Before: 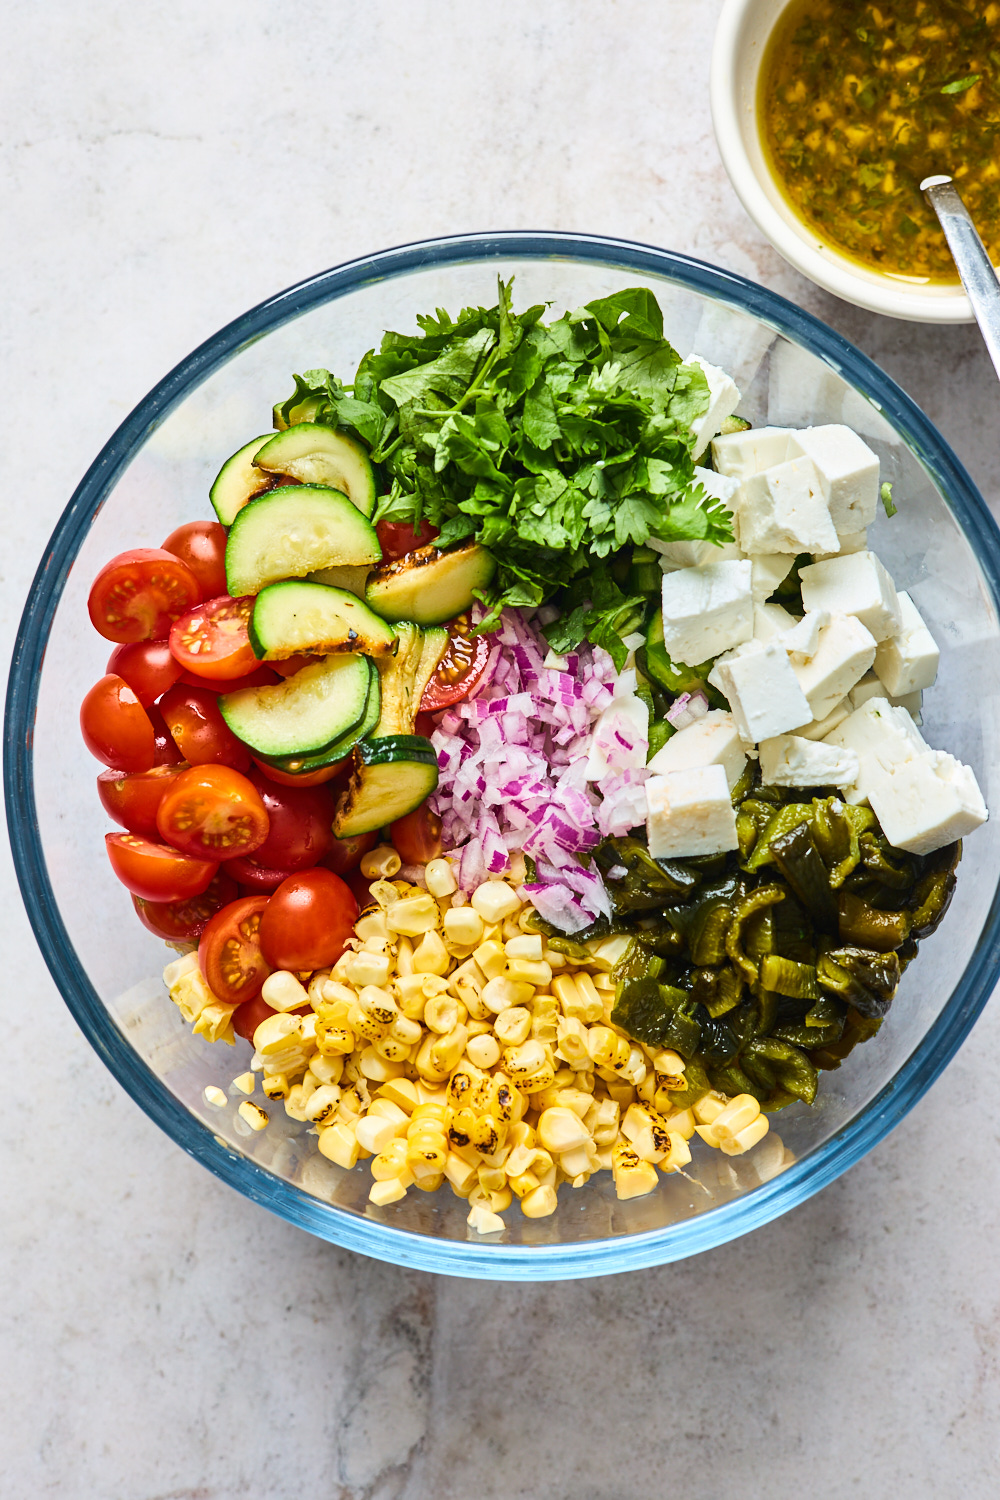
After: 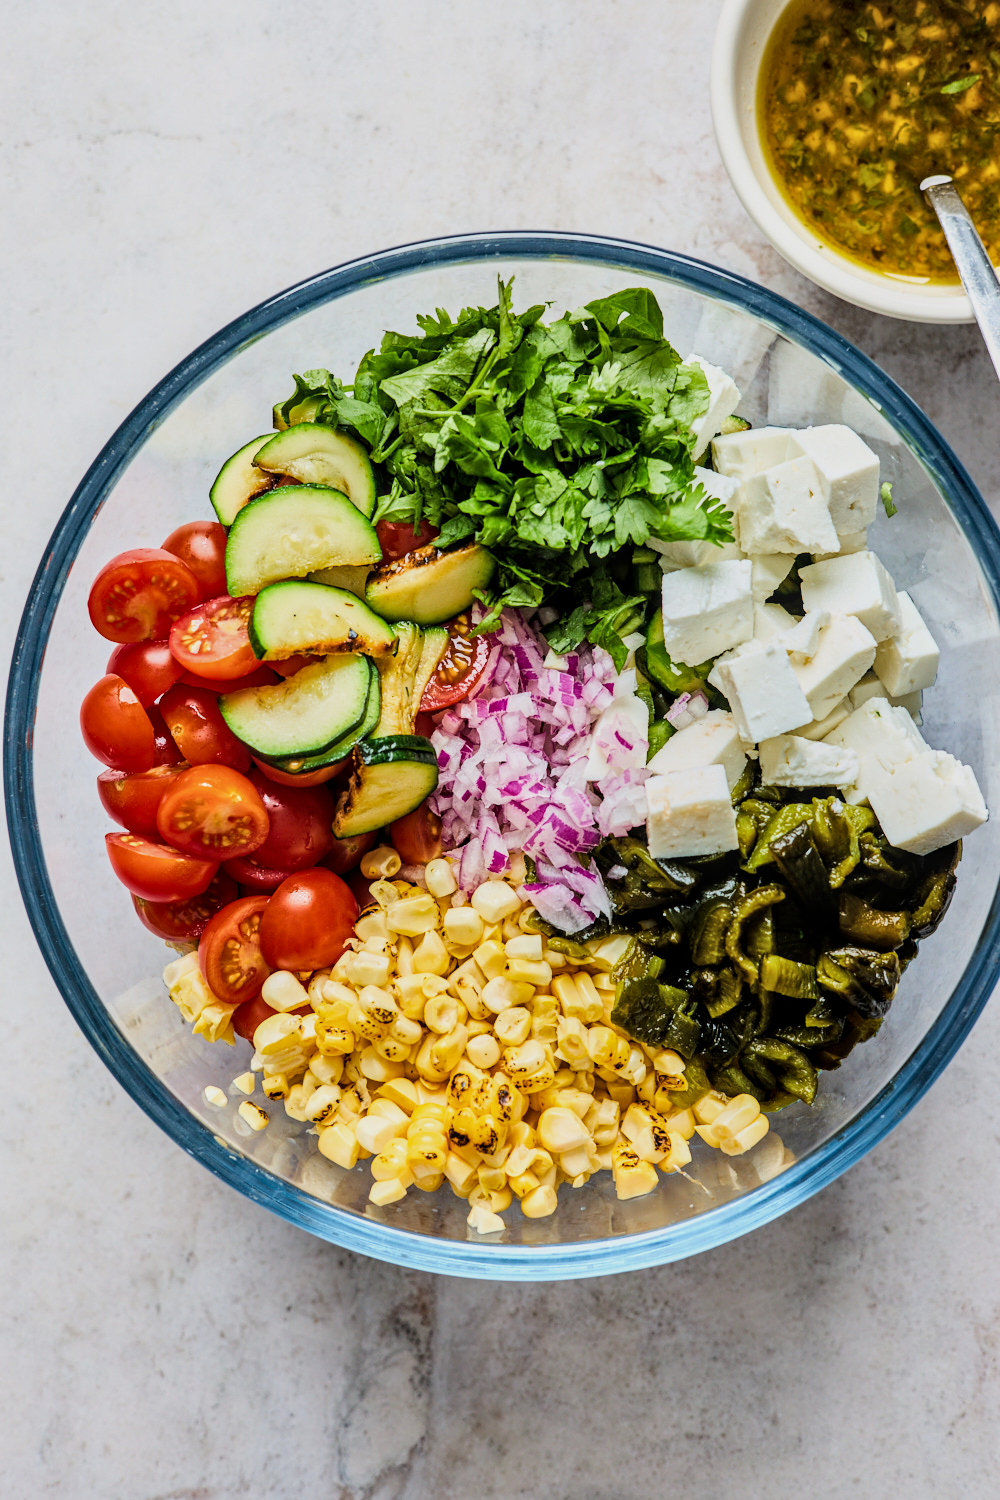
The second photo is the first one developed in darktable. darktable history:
local contrast: on, module defaults
filmic rgb: black relative exposure -5.83 EV, white relative exposure 3.4 EV, hardness 3.68
